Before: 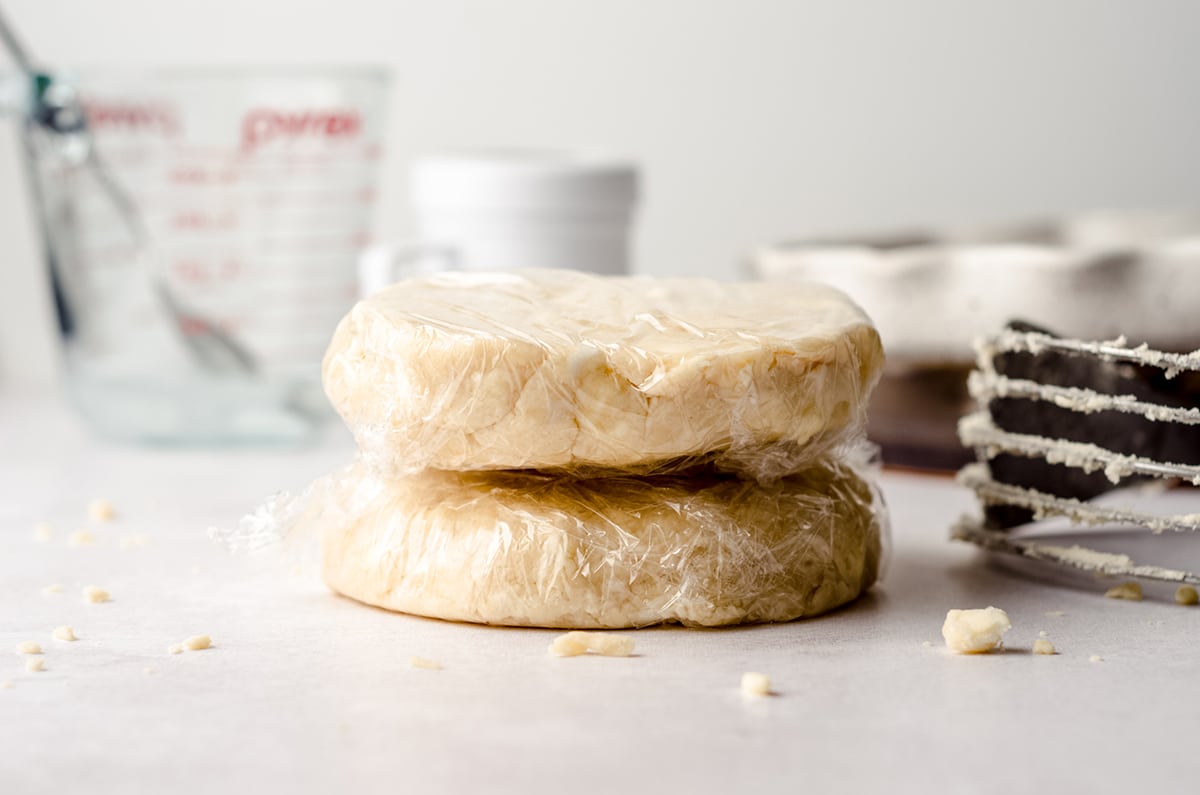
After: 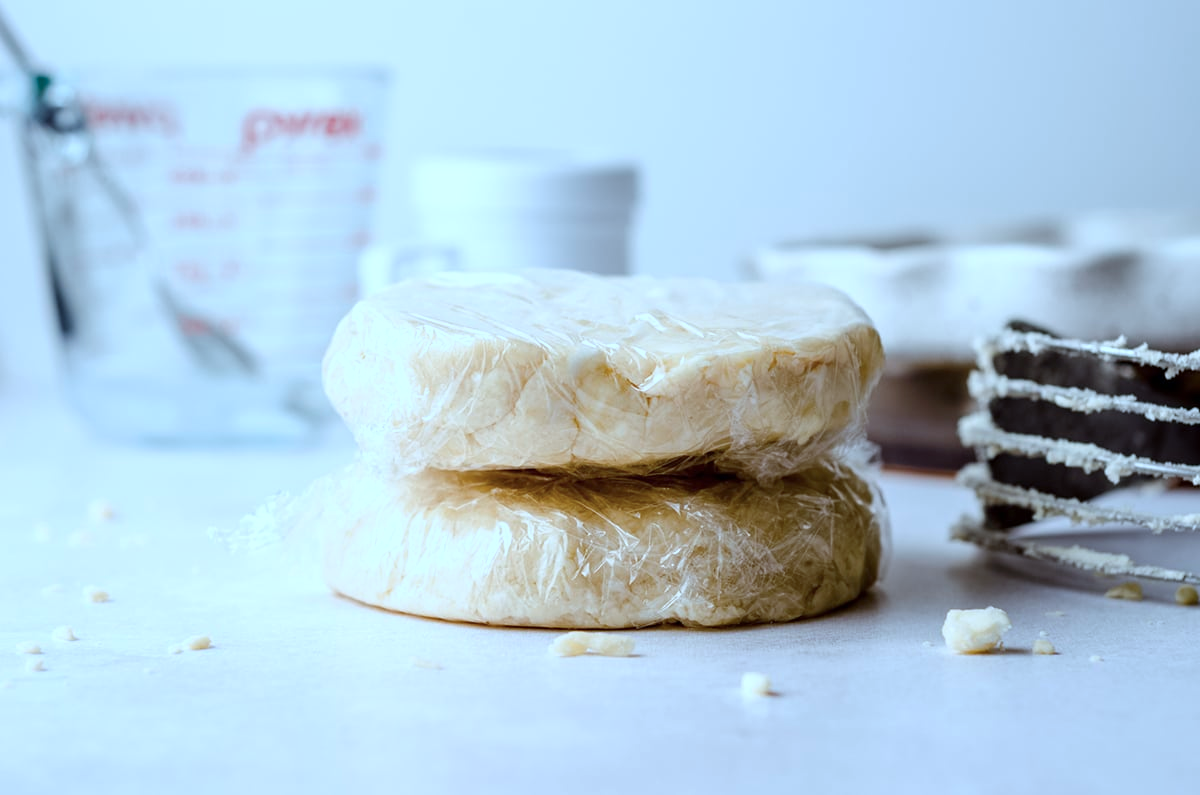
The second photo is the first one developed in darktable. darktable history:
color calibration: x 0.397, y 0.386, temperature 3661.42 K
